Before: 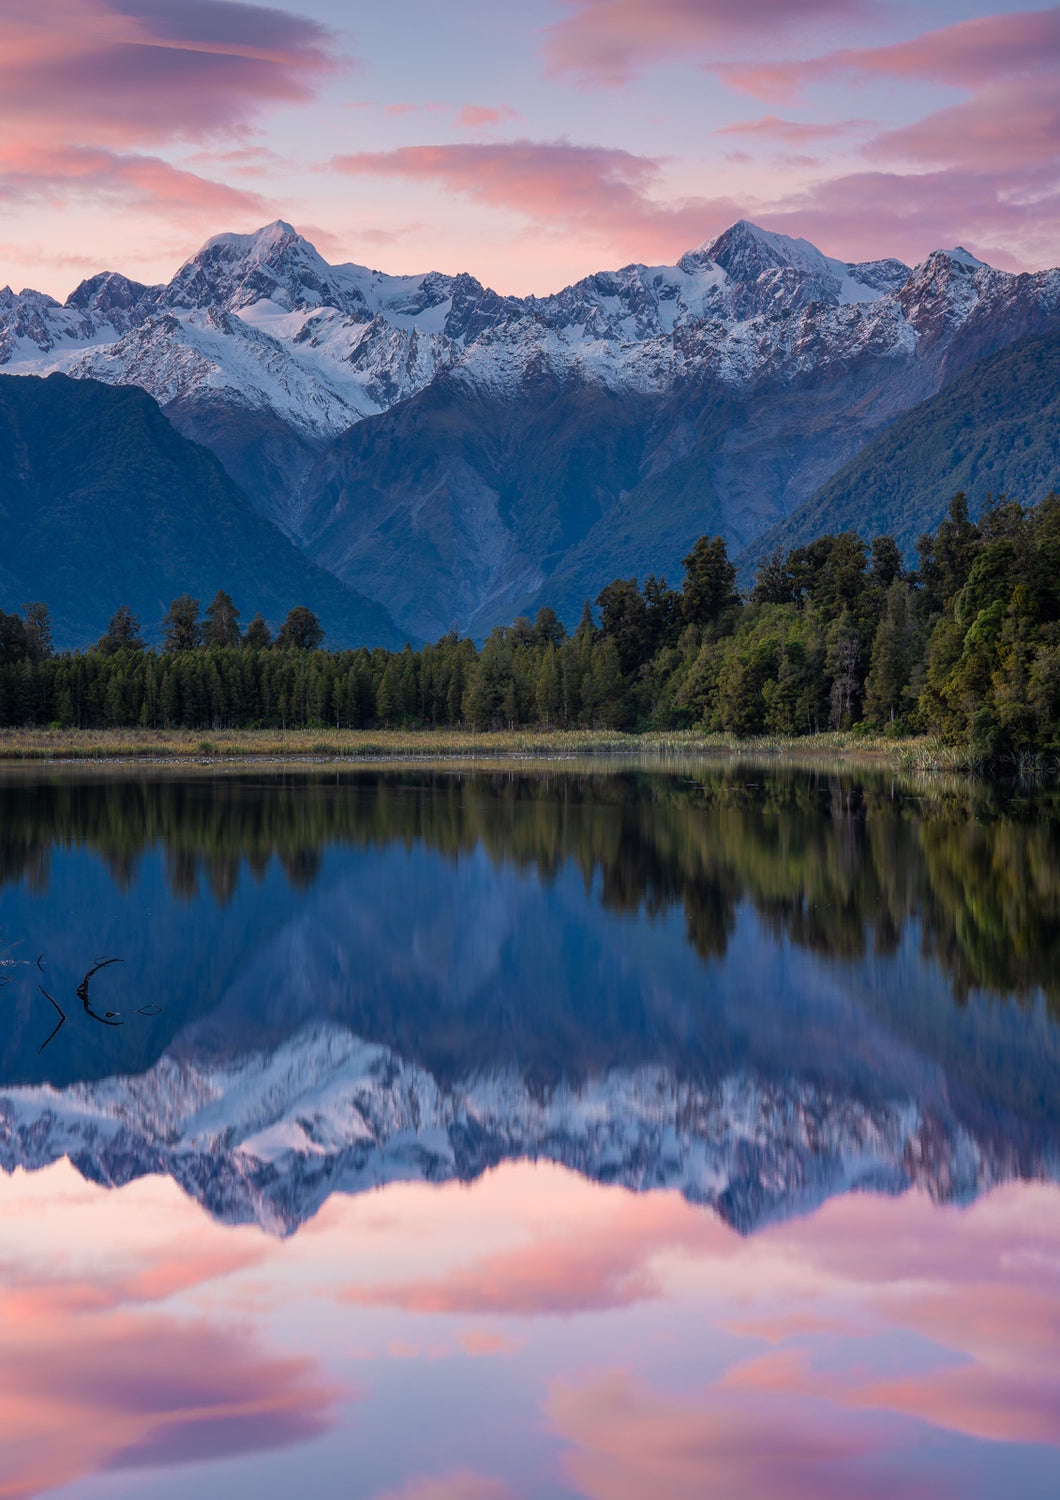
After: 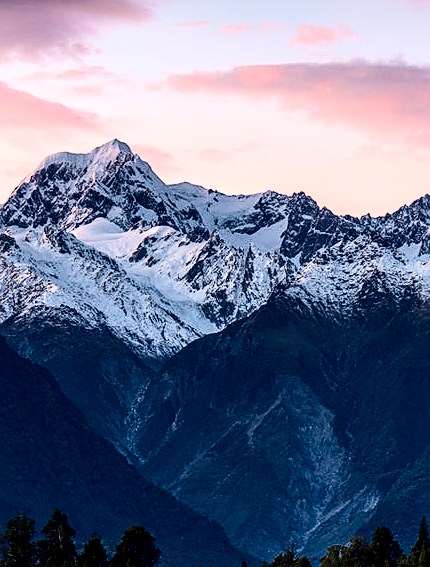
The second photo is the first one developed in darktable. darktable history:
crop: left 15.525%, top 5.433%, right 43.892%, bottom 56.737%
tone curve: curves: ch0 [(0, 0) (0.003, 0) (0.011, 0.001) (0.025, 0.003) (0.044, 0.005) (0.069, 0.011) (0.1, 0.021) (0.136, 0.035) (0.177, 0.079) (0.224, 0.134) (0.277, 0.219) (0.335, 0.315) (0.399, 0.42) (0.468, 0.529) (0.543, 0.636) (0.623, 0.727) (0.709, 0.805) (0.801, 0.88) (0.898, 0.957) (1, 1)], color space Lab, independent channels, preserve colors none
contrast brightness saturation: contrast 0.283
local contrast: highlights 40%, shadows 62%, detail 136%, midtone range 0.512
tone equalizer: -8 EV 0.059 EV
sharpen: amount 0.553
